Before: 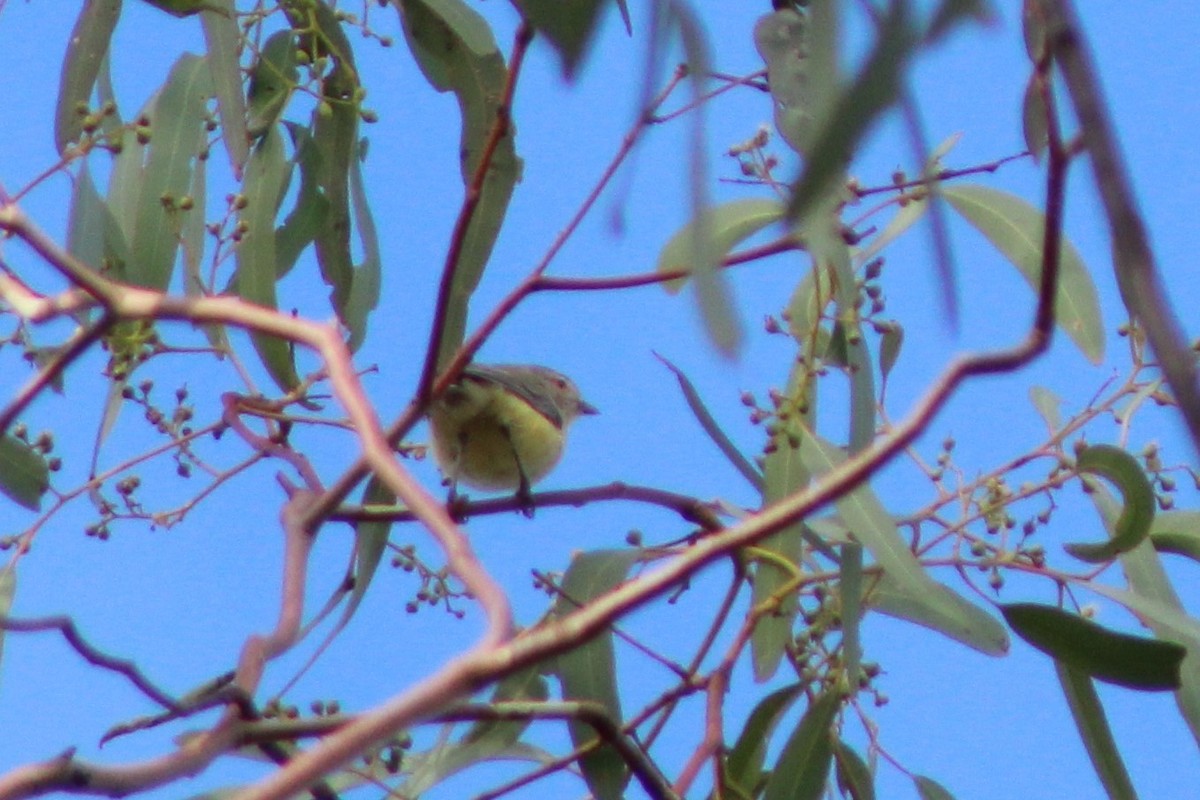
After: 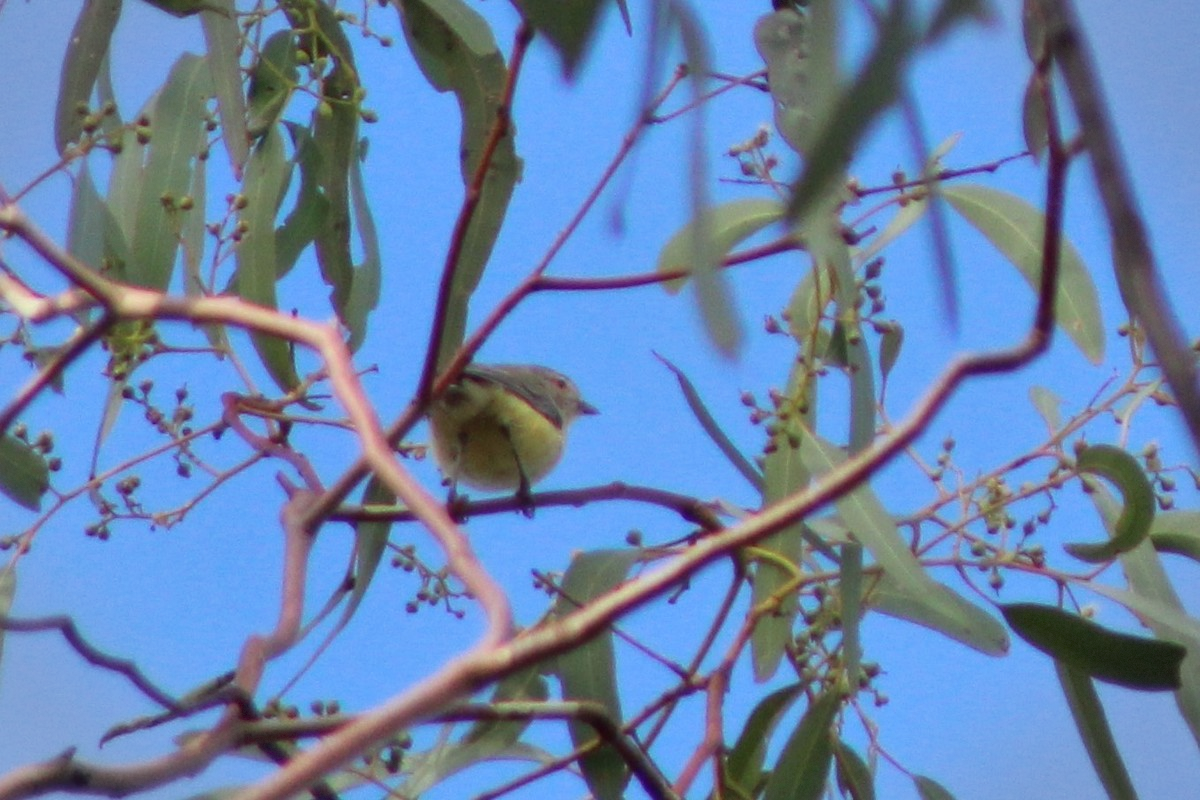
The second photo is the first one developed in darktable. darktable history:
vignetting: fall-off start 91%, fall-off radius 39.39%, brightness -0.182, saturation -0.3, width/height ratio 1.219, shape 1.3, dithering 8-bit output, unbound false
shadows and highlights: shadows 60, highlights -60.23, soften with gaussian
